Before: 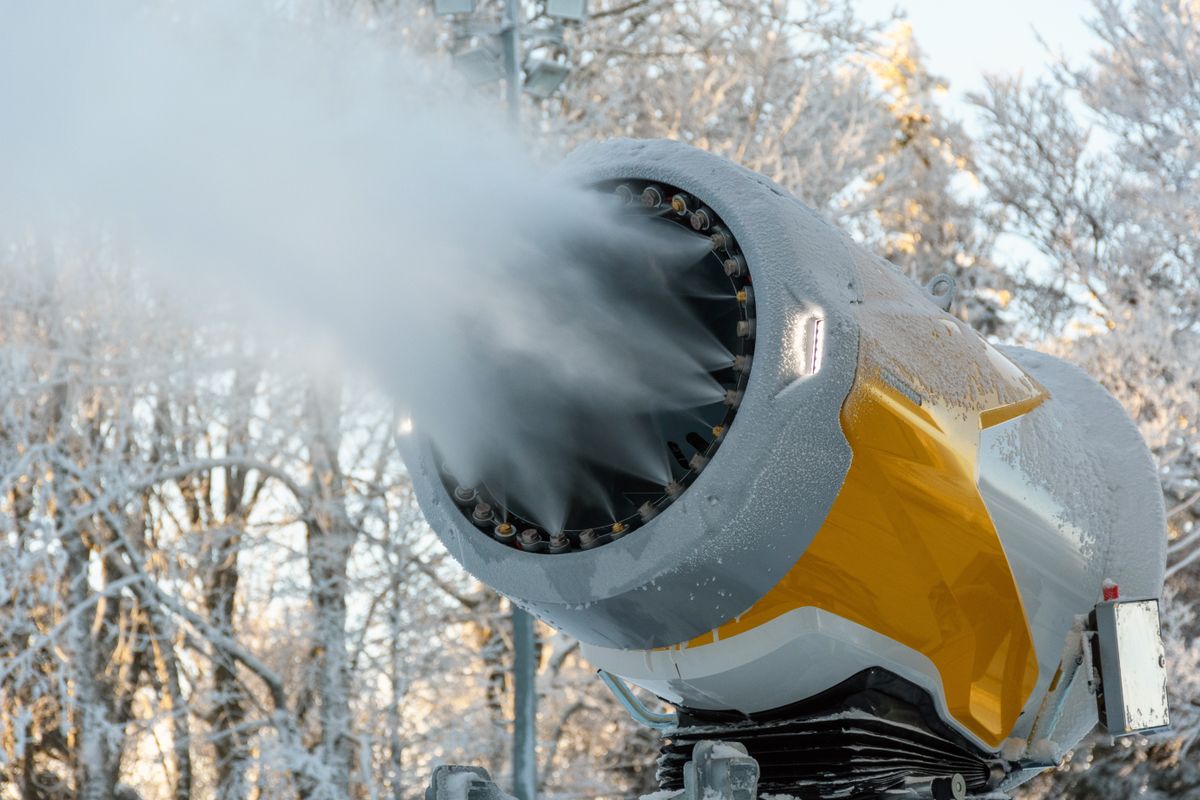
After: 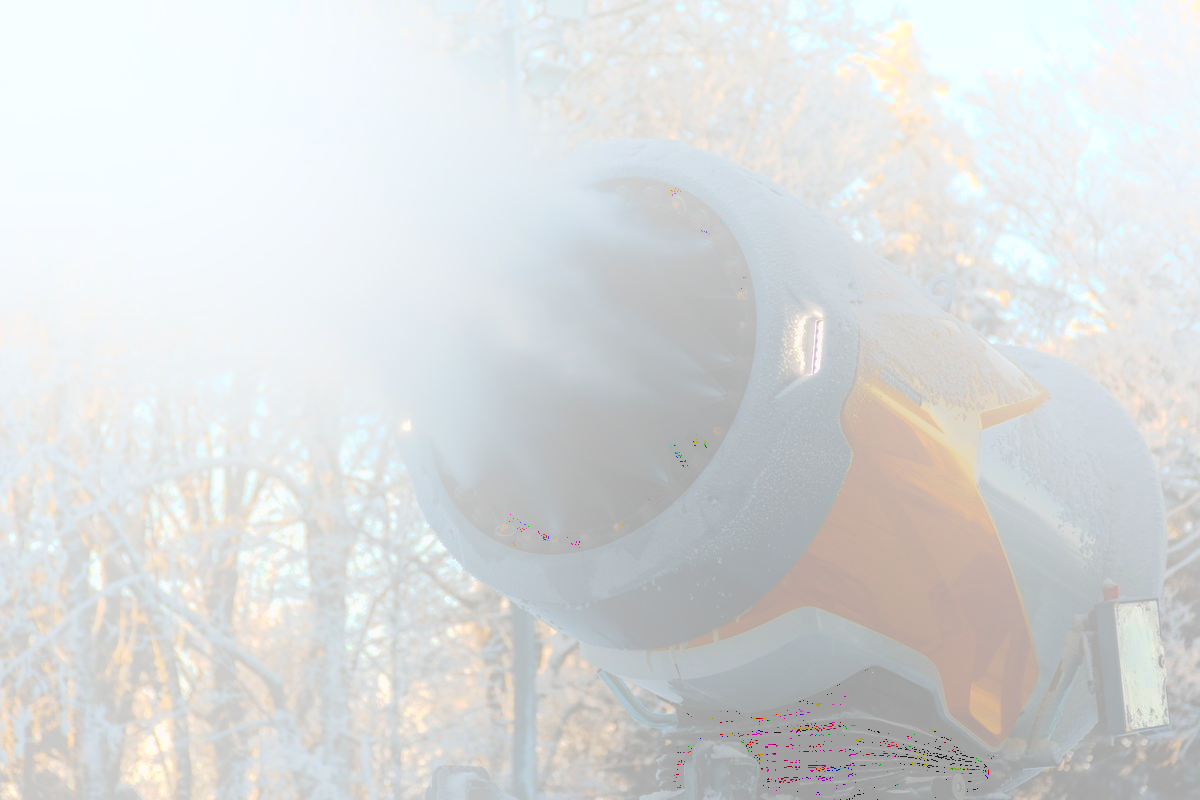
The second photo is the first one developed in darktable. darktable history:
velvia: on, module defaults
bloom: size 40%
tone curve: curves: ch0 [(0, 0) (0.003, 0.626) (0.011, 0.626) (0.025, 0.63) (0.044, 0.631) (0.069, 0.632) (0.1, 0.636) (0.136, 0.637) (0.177, 0.641) (0.224, 0.642) (0.277, 0.646) (0.335, 0.649) (0.399, 0.661) (0.468, 0.679) (0.543, 0.702) (0.623, 0.732) (0.709, 0.769) (0.801, 0.804) (0.898, 0.847) (1, 1)], preserve colors none
